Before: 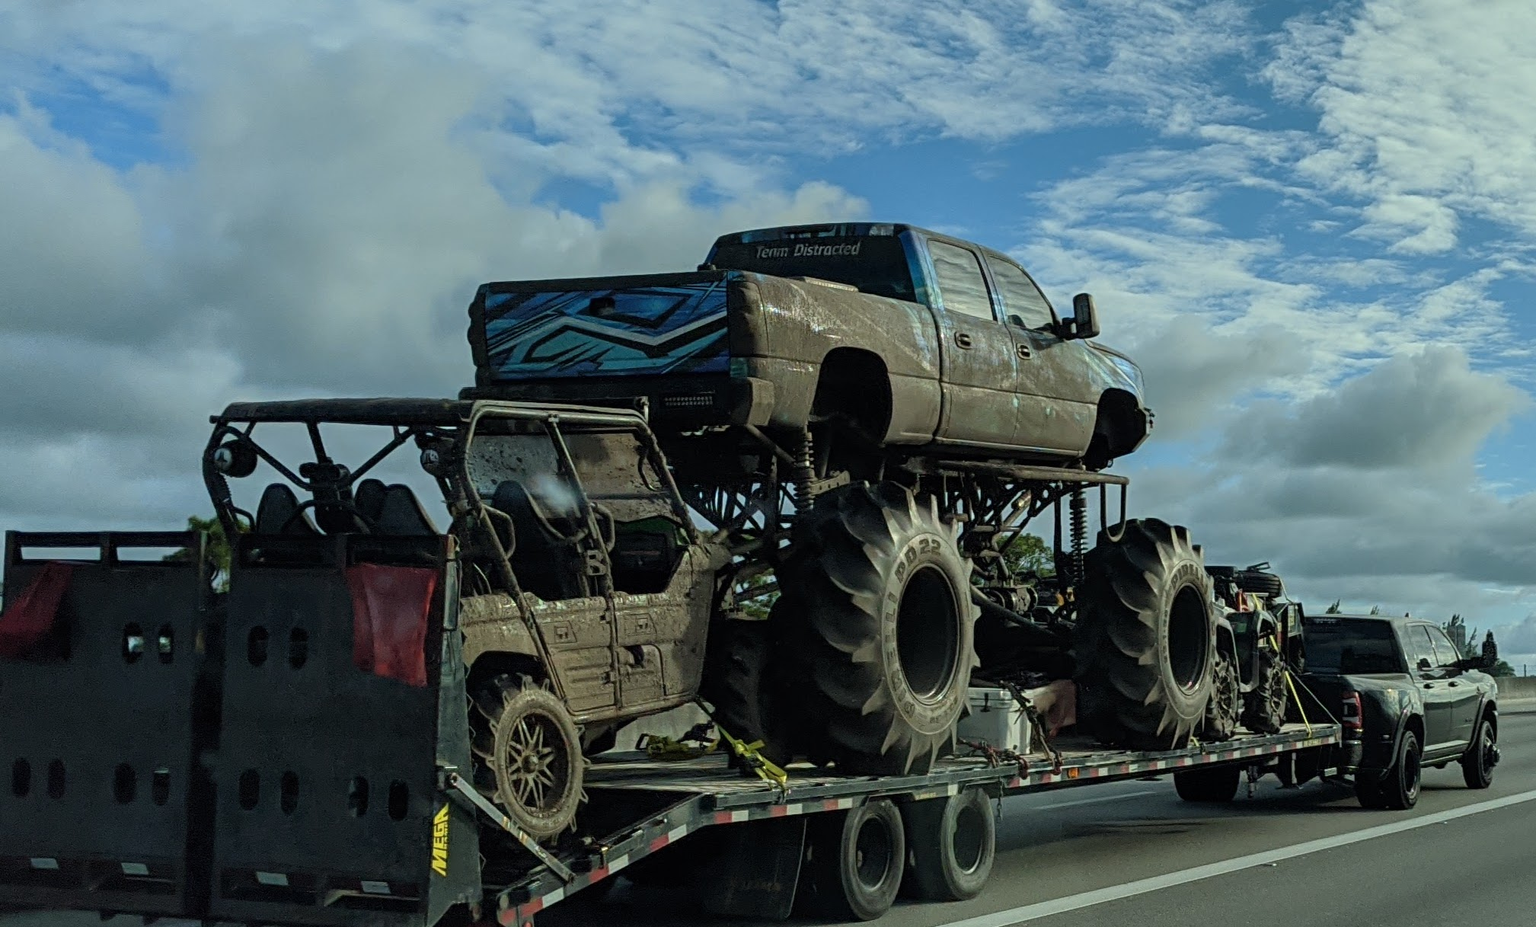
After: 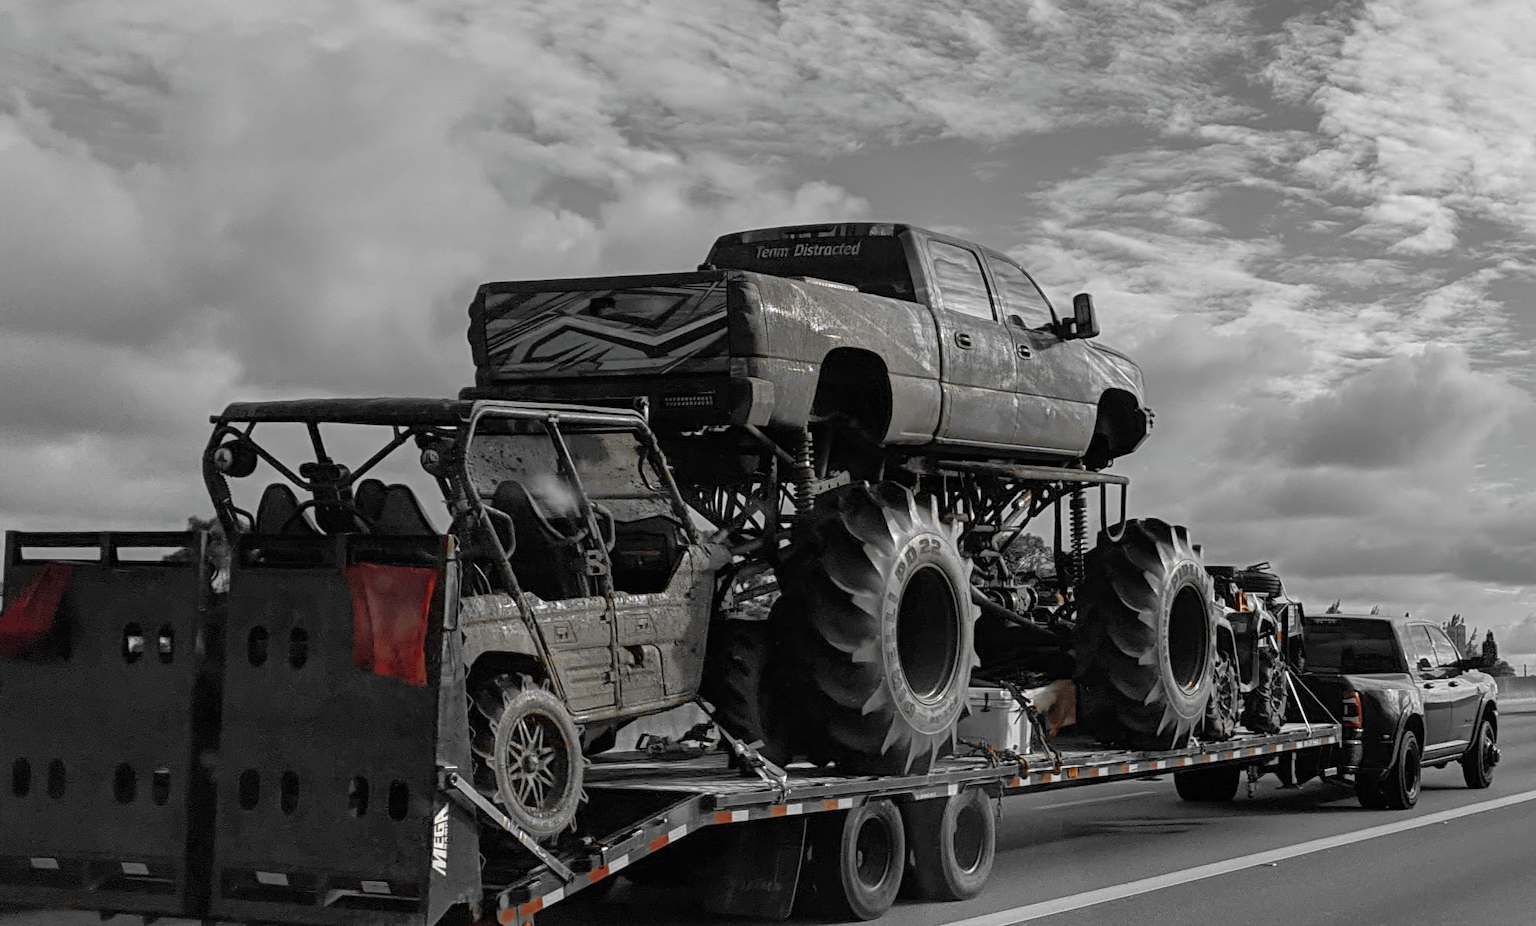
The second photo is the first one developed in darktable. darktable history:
color zones: curves: ch0 [(0, 0.497) (0.096, 0.361) (0.221, 0.538) (0.429, 0.5) (0.571, 0.5) (0.714, 0.5) (0.857, 0.5) (1, 0.497)]; ch1 [(0, 0.5) (0.143, 0.5) (0.257, -0.002) (0.429, 0.04) (0.571, -0.001) (0.714, -0.015) (0.857, 0.024) (1, 0.5)]
rgb curve: curves: ch0 [(0, 0) (0.053, 0.068) (0.122, 0.128) (1, 1)]
white balance: red 1.123, blue 0.83
rotate and perspective: automatic cropping off
